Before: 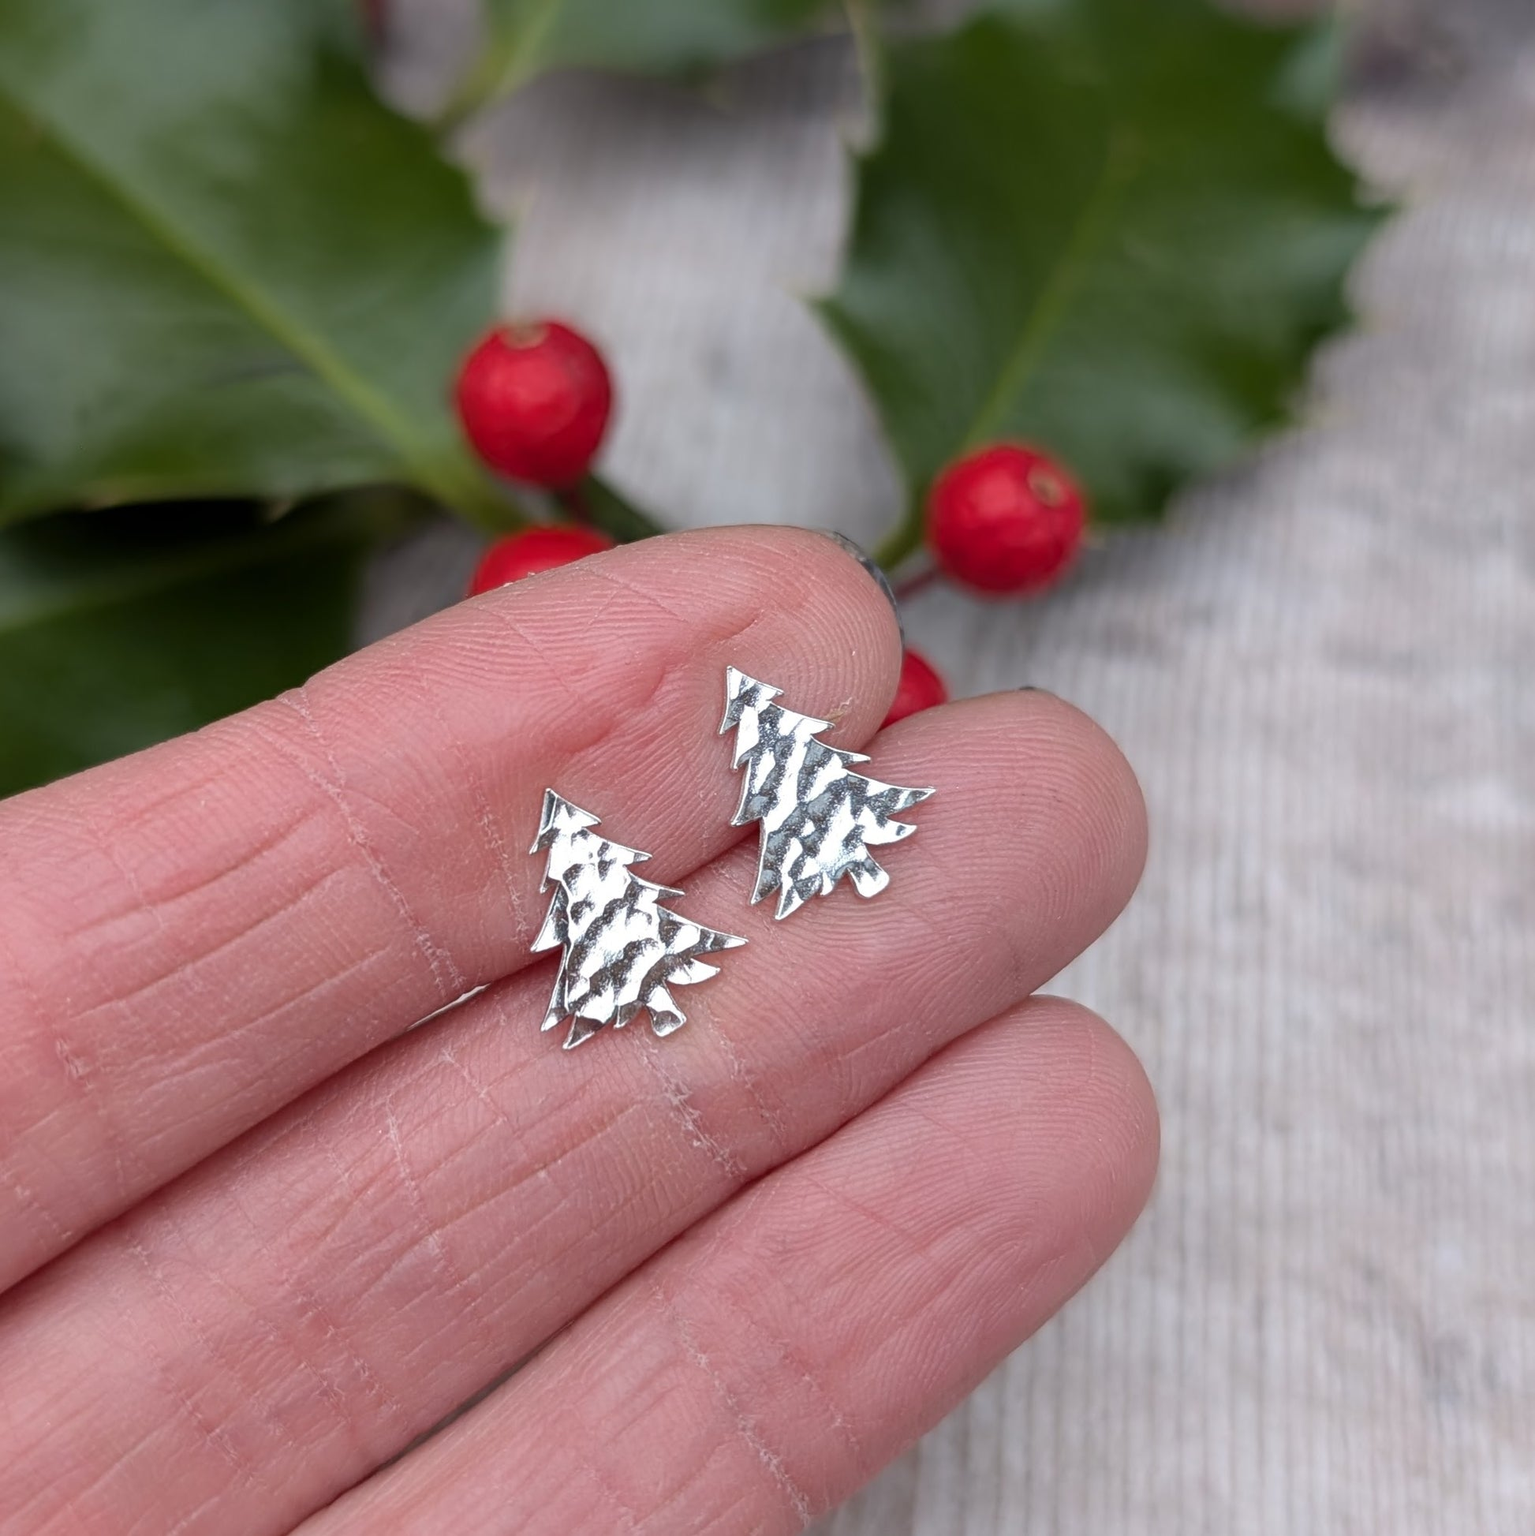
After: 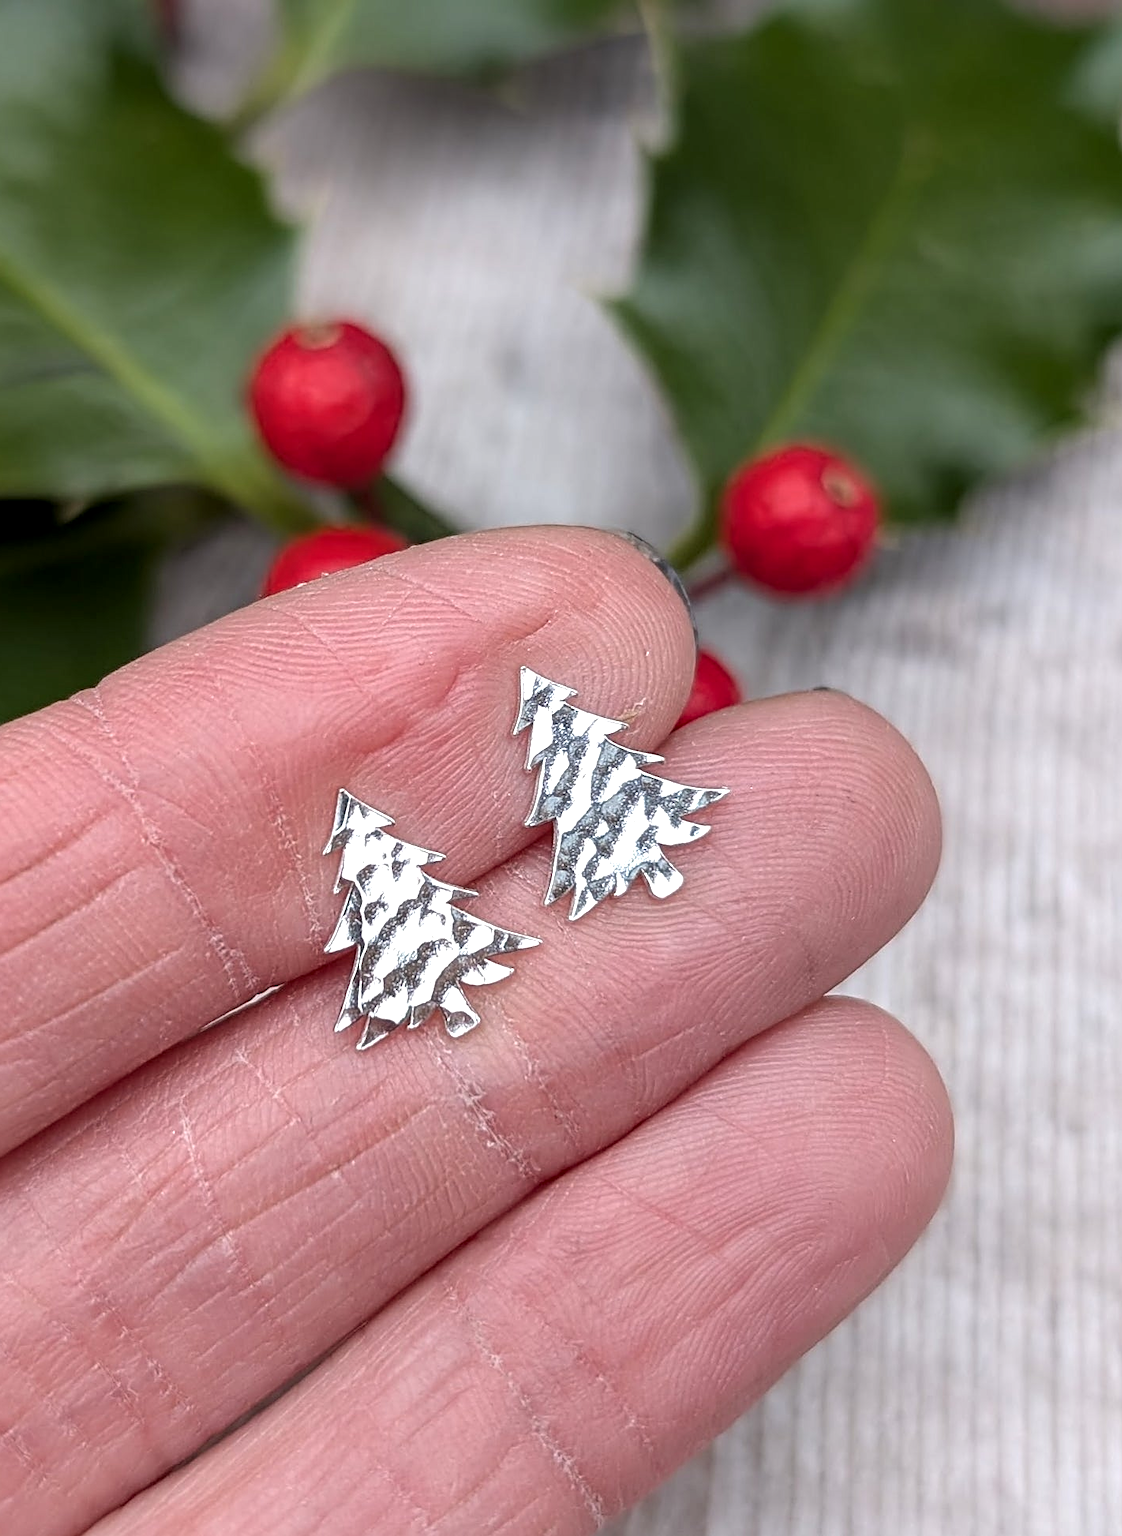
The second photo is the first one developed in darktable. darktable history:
exposure: exposure 0.299 EV, compensate exposure bias true, compensate highlight preservation false
sharpen: on, module defaults
crop: left 13.464%, right 13.457%
local contrast: on, module defaults
